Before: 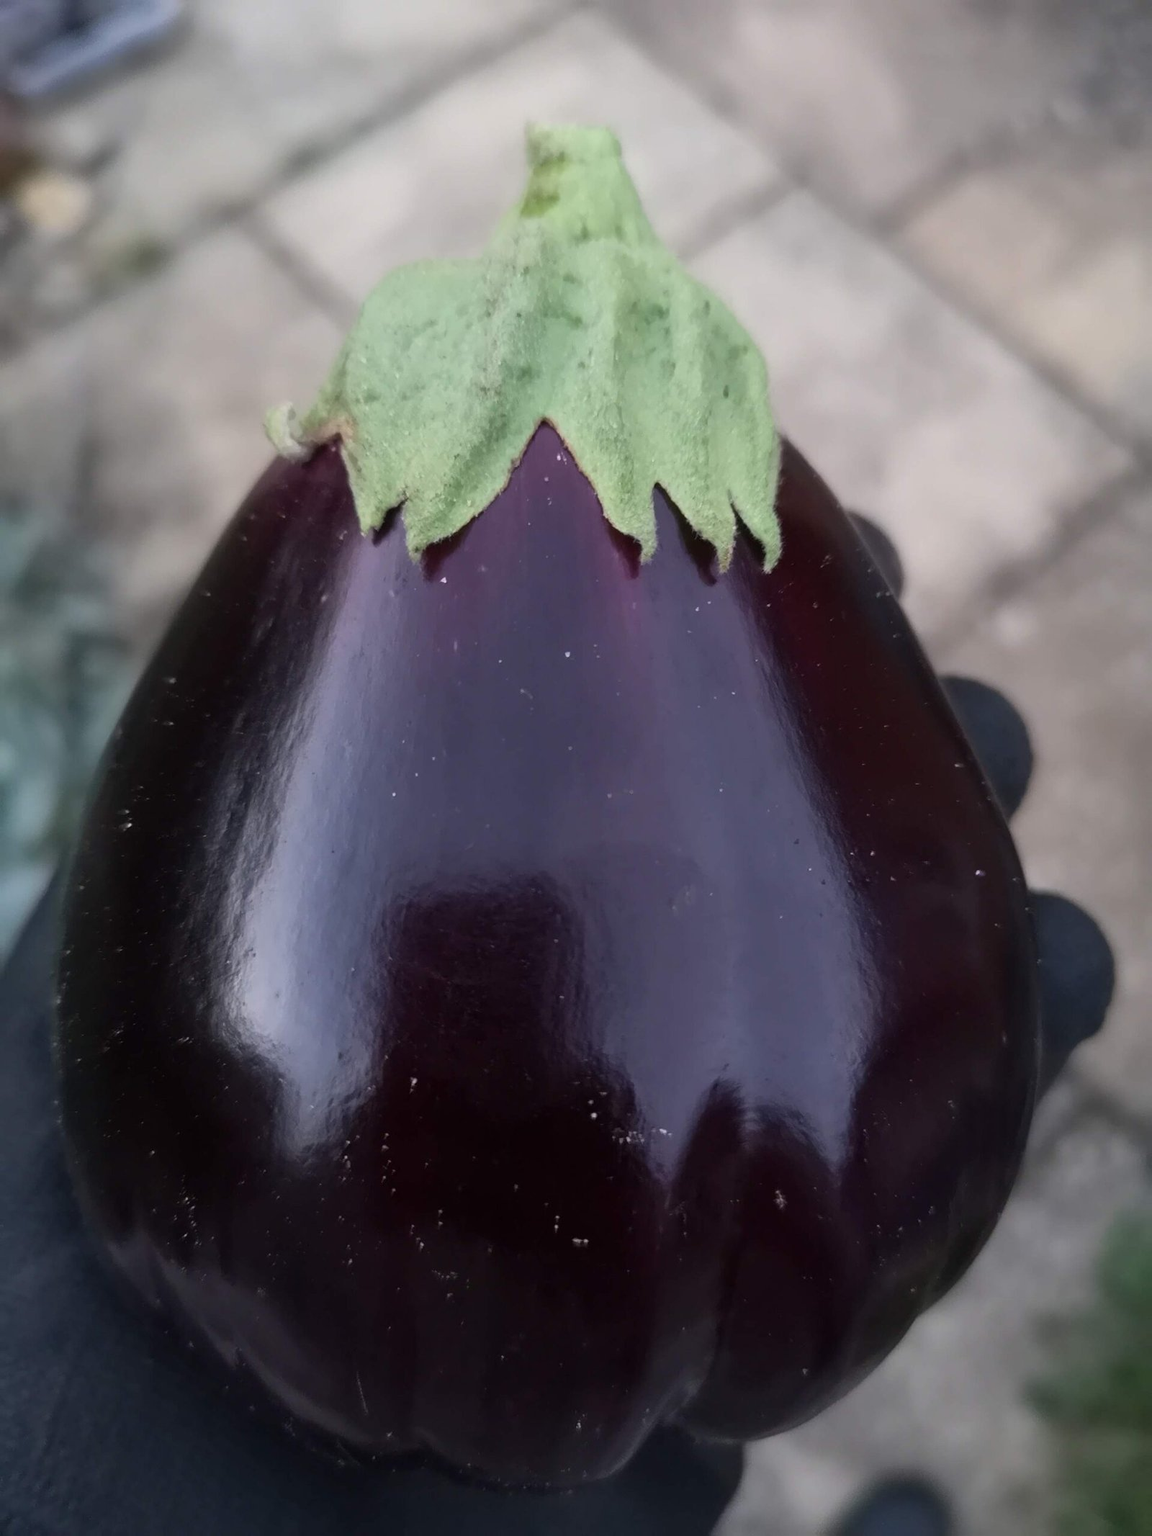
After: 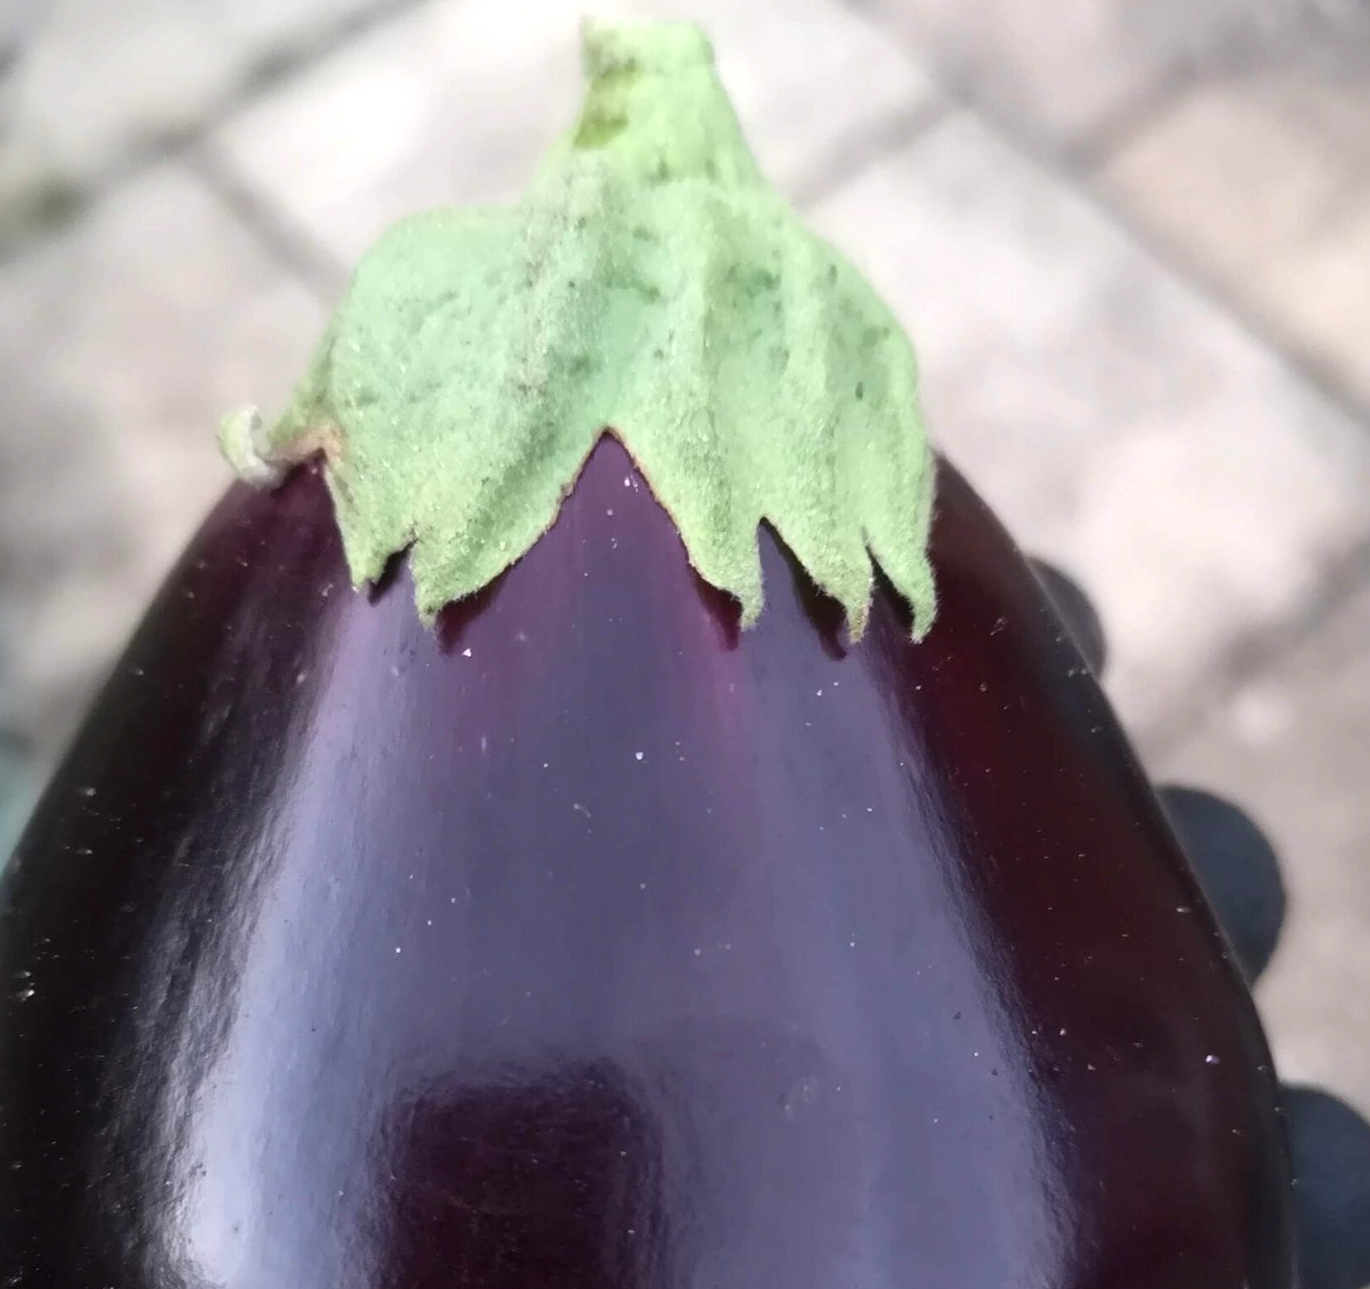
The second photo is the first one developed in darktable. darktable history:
exposure: exposure 0.669 EV, compensate highlight preservation false
crop and rotate: left 9.345%, top 7.22%, right 4.982%, bottom 32.331%
